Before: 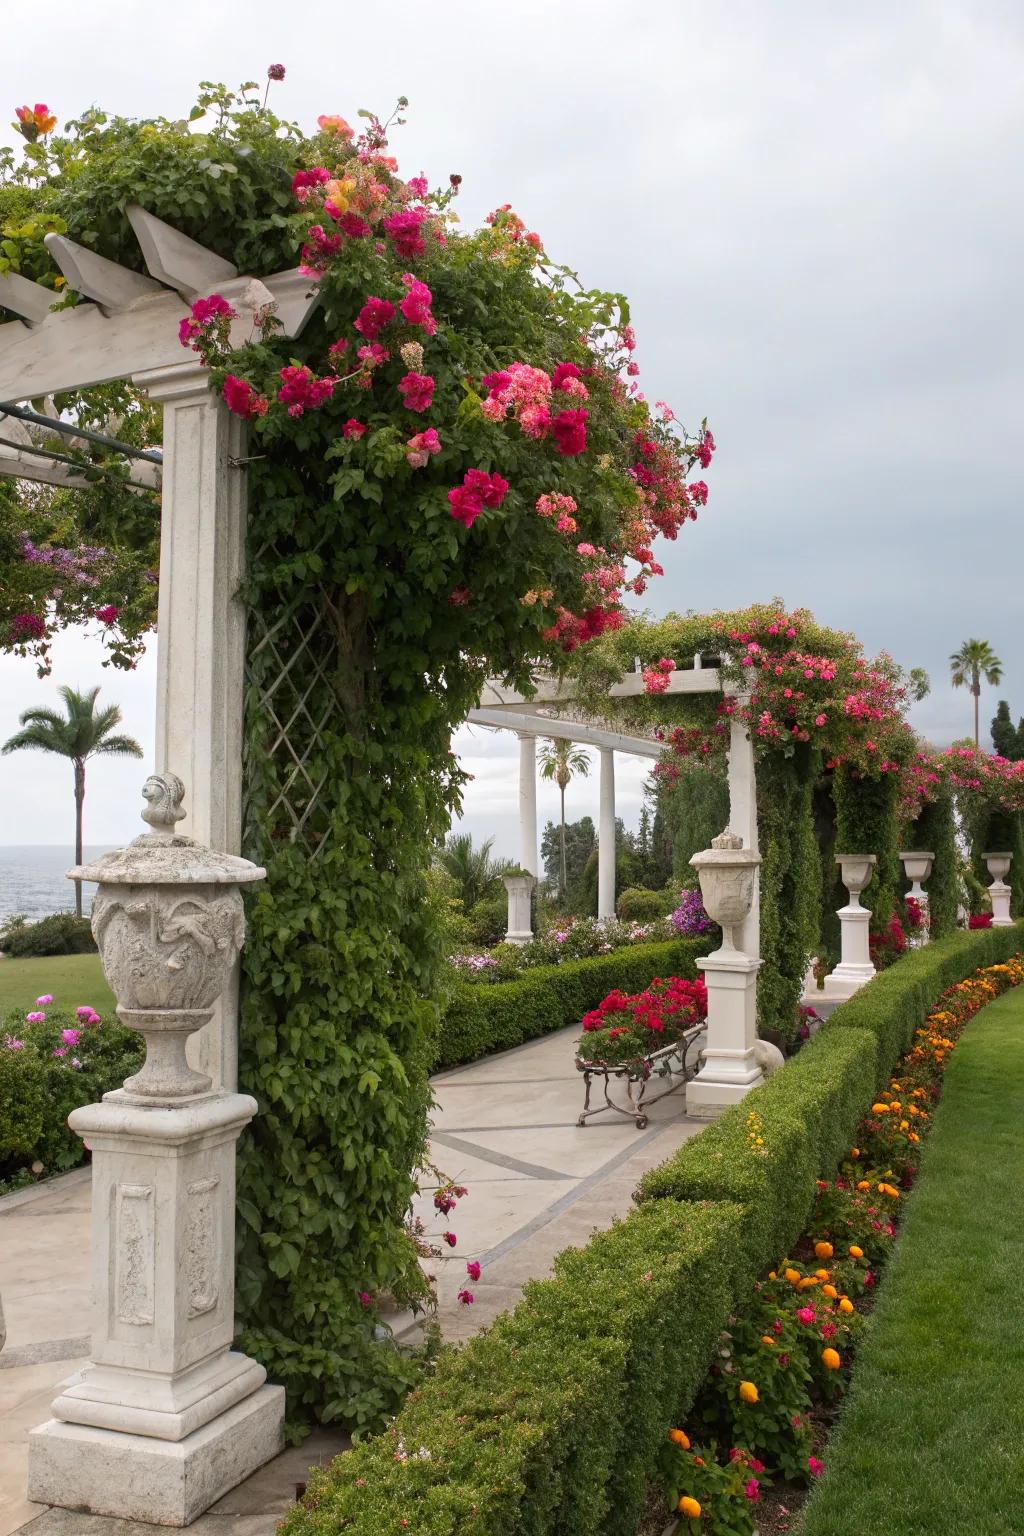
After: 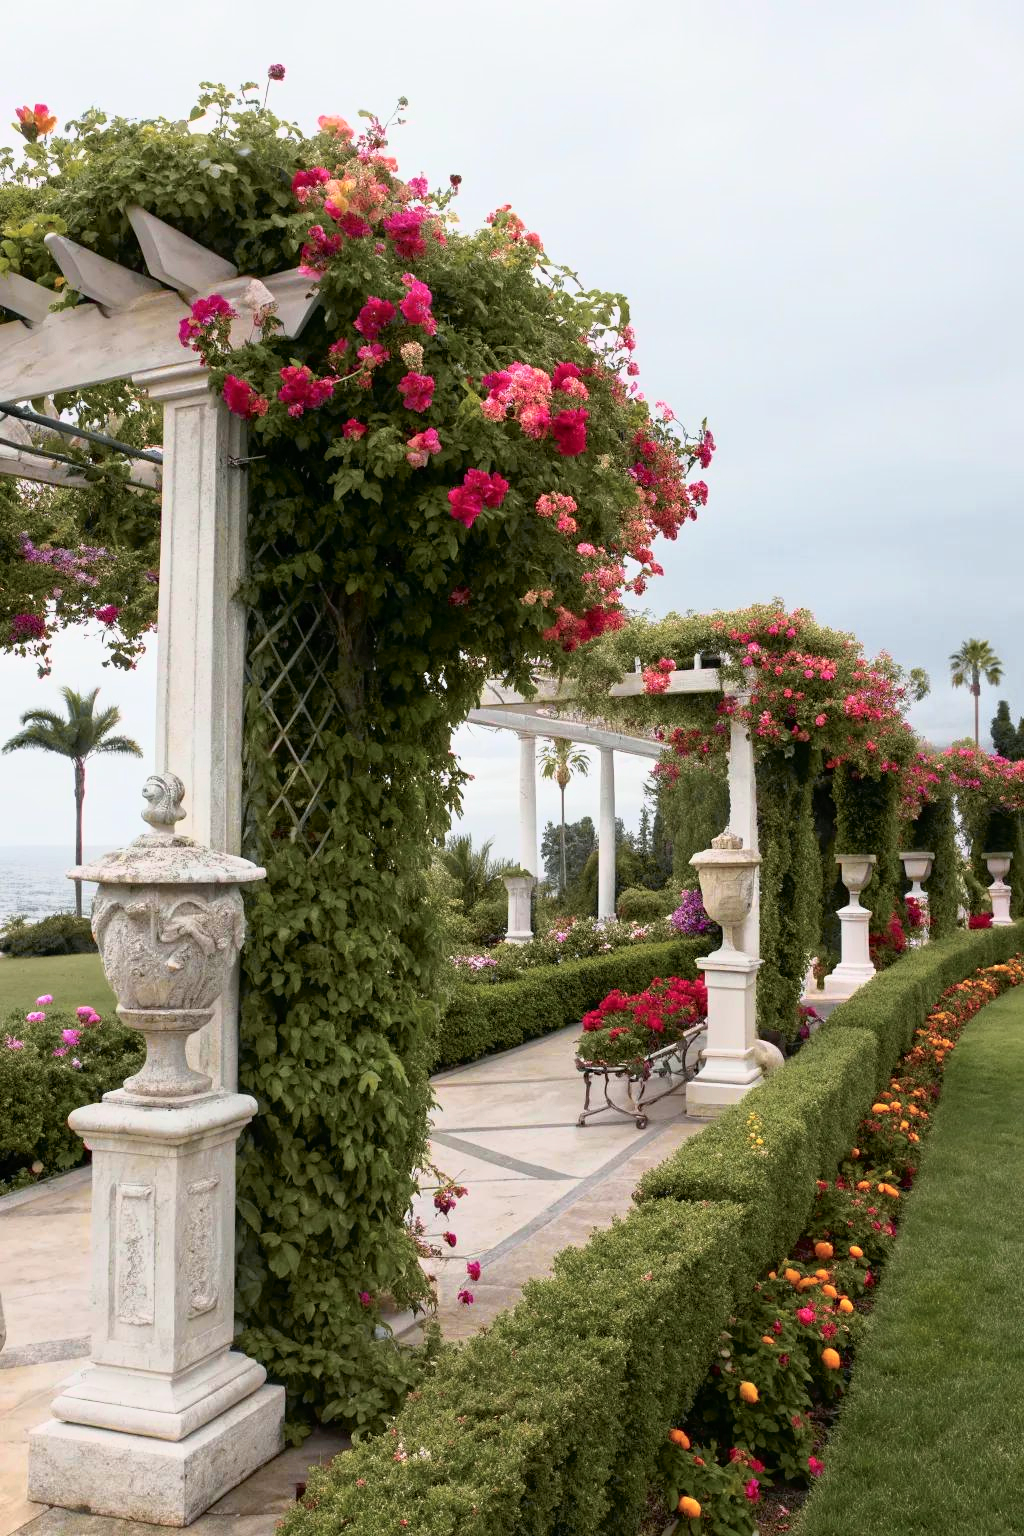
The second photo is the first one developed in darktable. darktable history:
tone curve: curves: ch0 [(0, 0) (0.105, 0.068) (0.181, 0.185) (0.28, 0.291) (0.384, 0.404) (0.485, 0.531) (0.638, 0.681) (0.795, 0.879) (1, 0.977)]; ch1 [(0, 0) (0.161, 0.092) (0.35, 0.33) (0.379, 0.401) (0.456, 0.469) (0.504, 0.5) (0.512, 0.514) (0.58, 0.597) (0.635, 0.646) (1, 1)]; ch2 [(0, 0) (0.371, 0.362) (0.437, 0.437) (0.5, 0.5) (0.53, 0.523) (0.56, 0.58) (0.622, 0.606) (1, 1)], color space Lab, independent channels, preserve colors none
